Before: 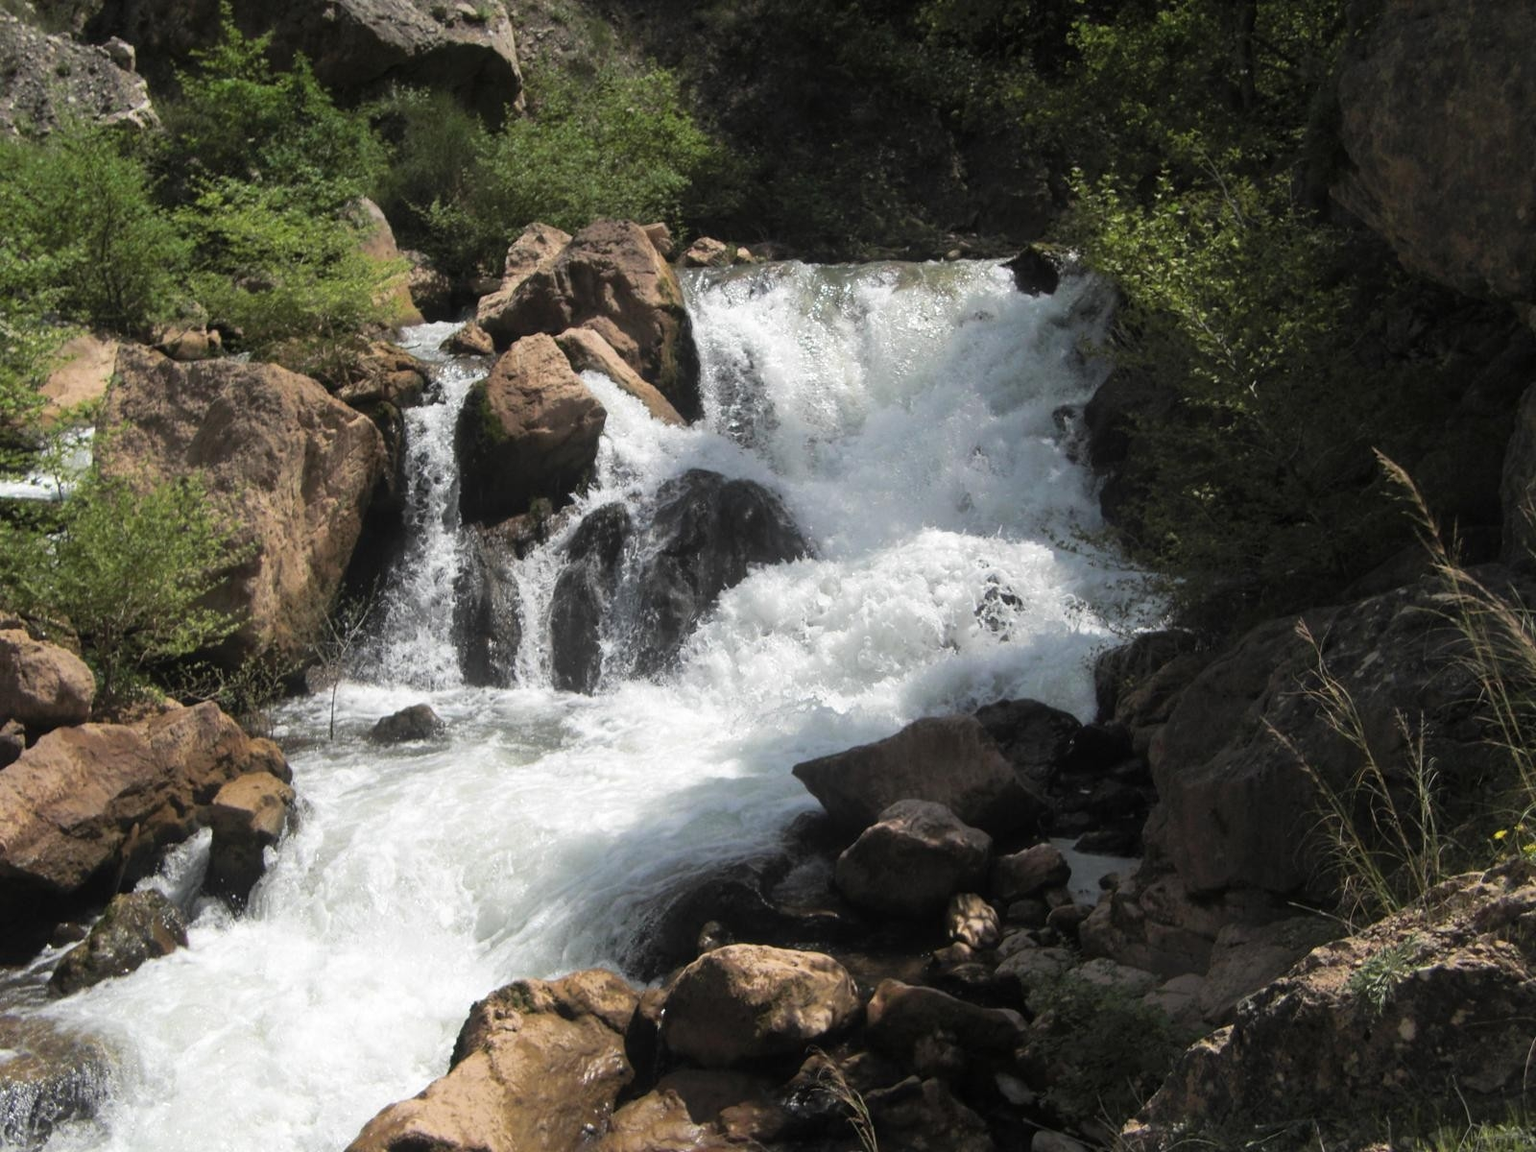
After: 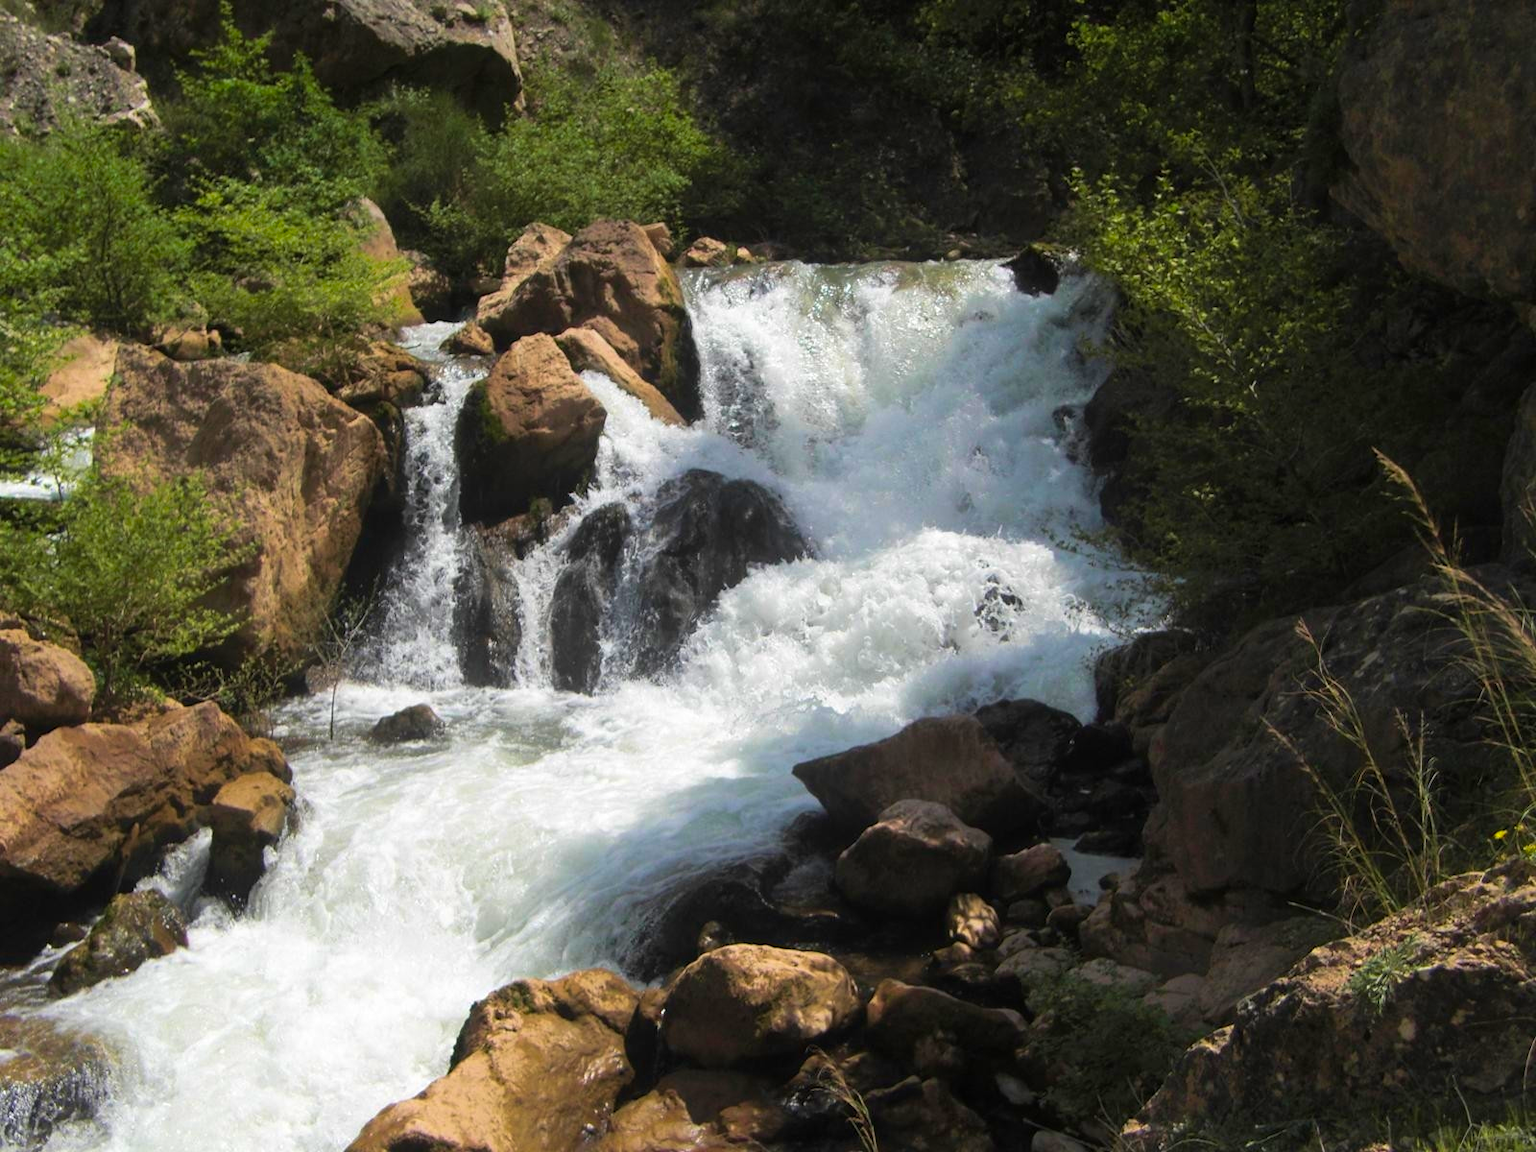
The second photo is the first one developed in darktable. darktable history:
color balance rgb: perceptual saturation grading › global saturation 25%, global vibrance 20%
velvia: on, module defaults
